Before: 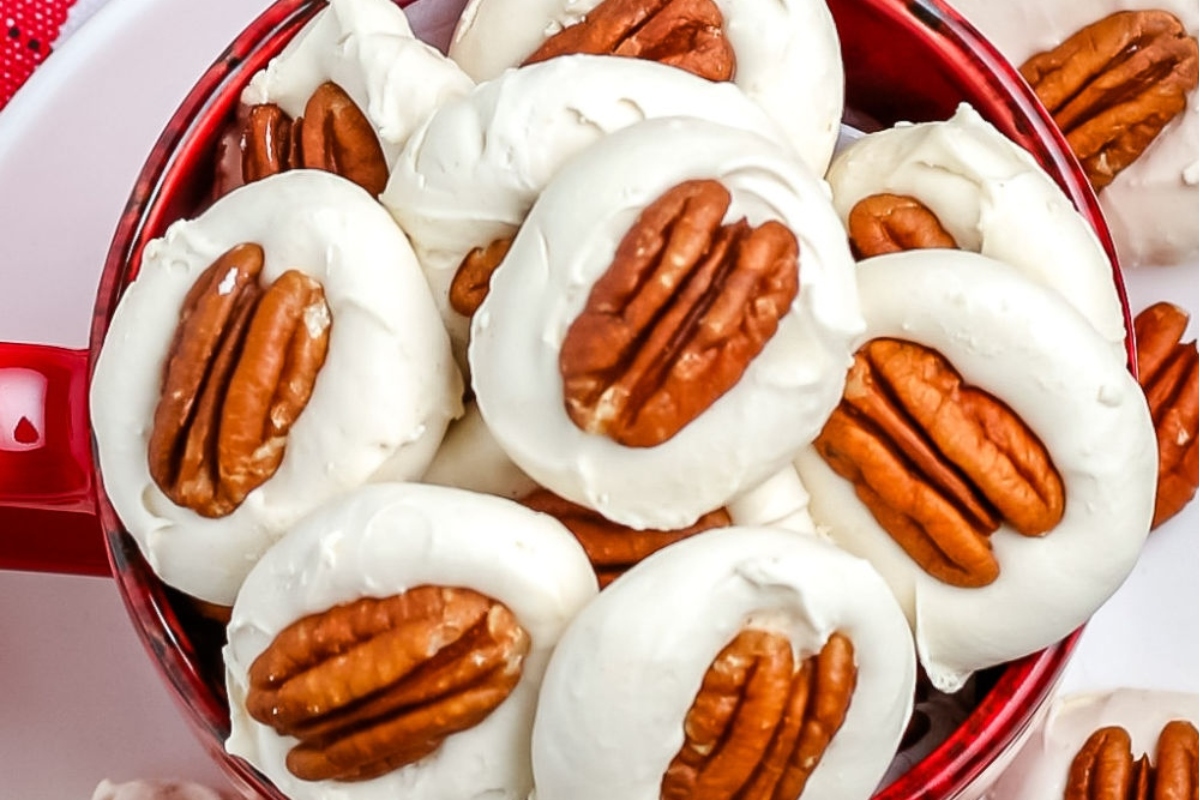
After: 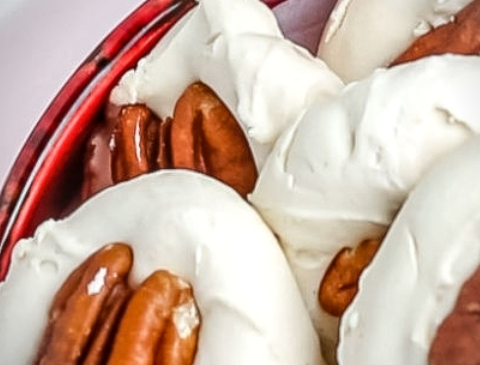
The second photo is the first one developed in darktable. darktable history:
vignetting: fall-off start 91.83%
local contrast: on, module defaults
crop and rotate: left 10.953%, top 0.119%, right 49.015%, bottom 54.215%
